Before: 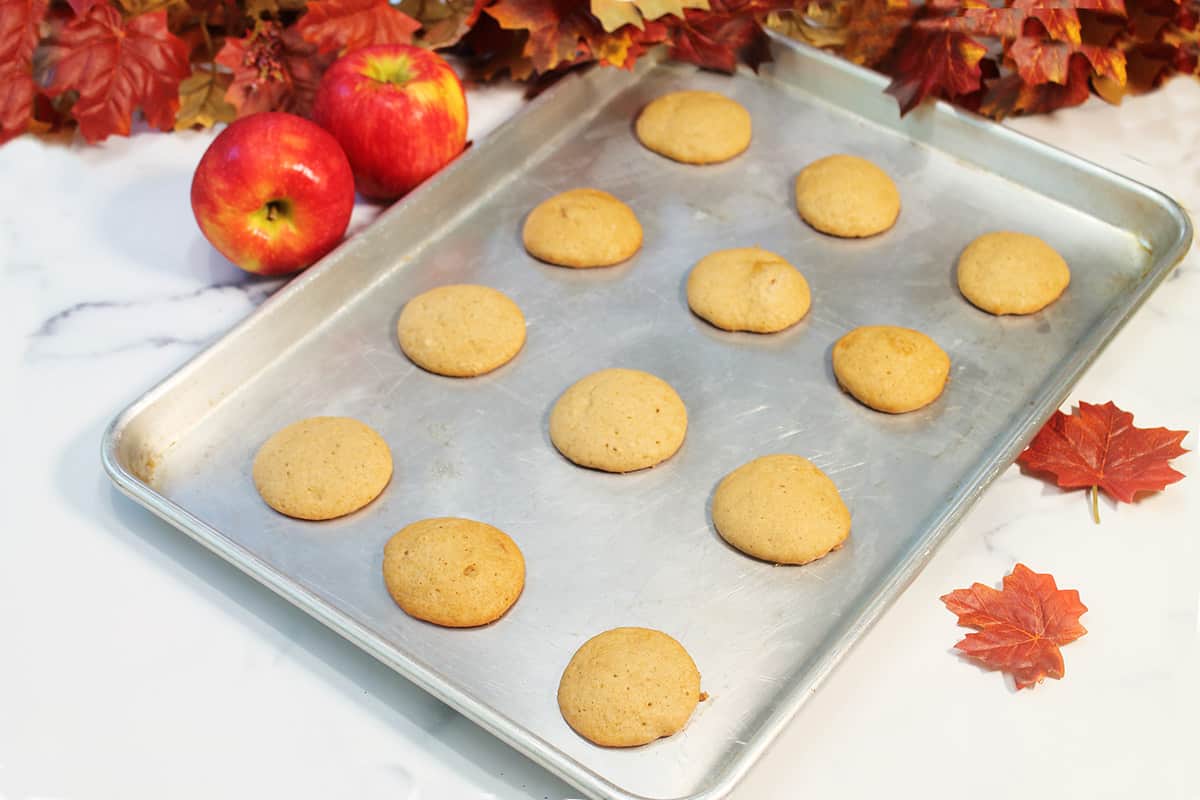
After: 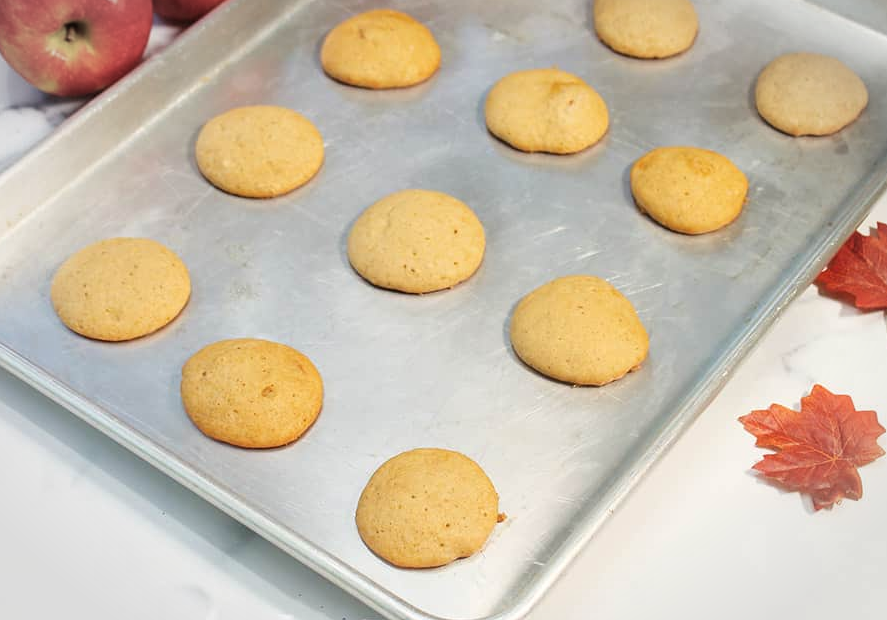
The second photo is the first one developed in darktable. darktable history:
crop: left 16.884%, top 22.466%, right 9.139%
vignetting: fall-off start 90.37%, fall-off radius 38.58%, brightness -0.17, width/height ratio 1.226, shape 1.29
